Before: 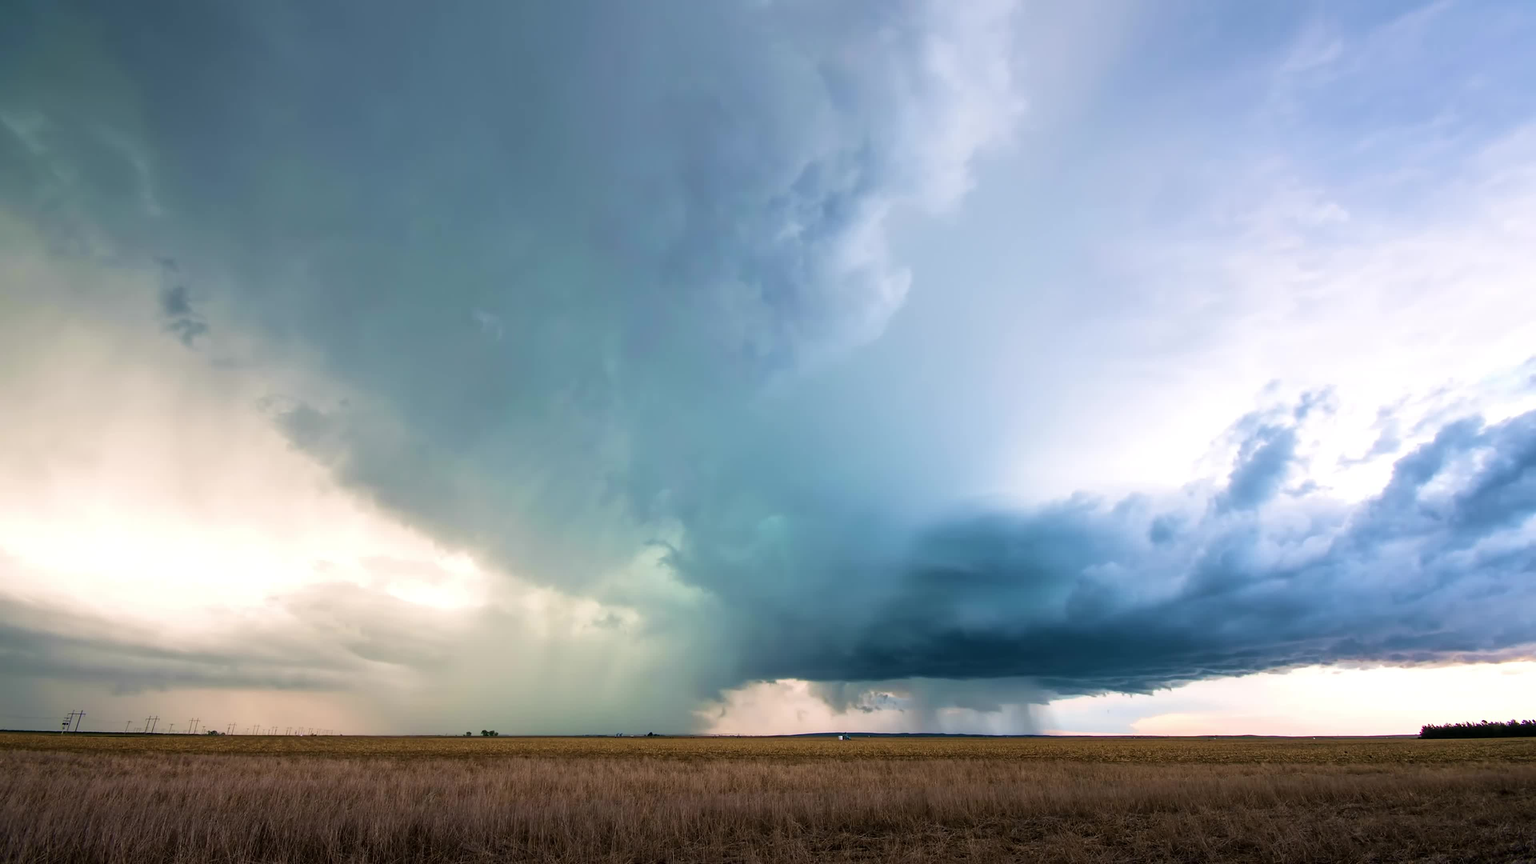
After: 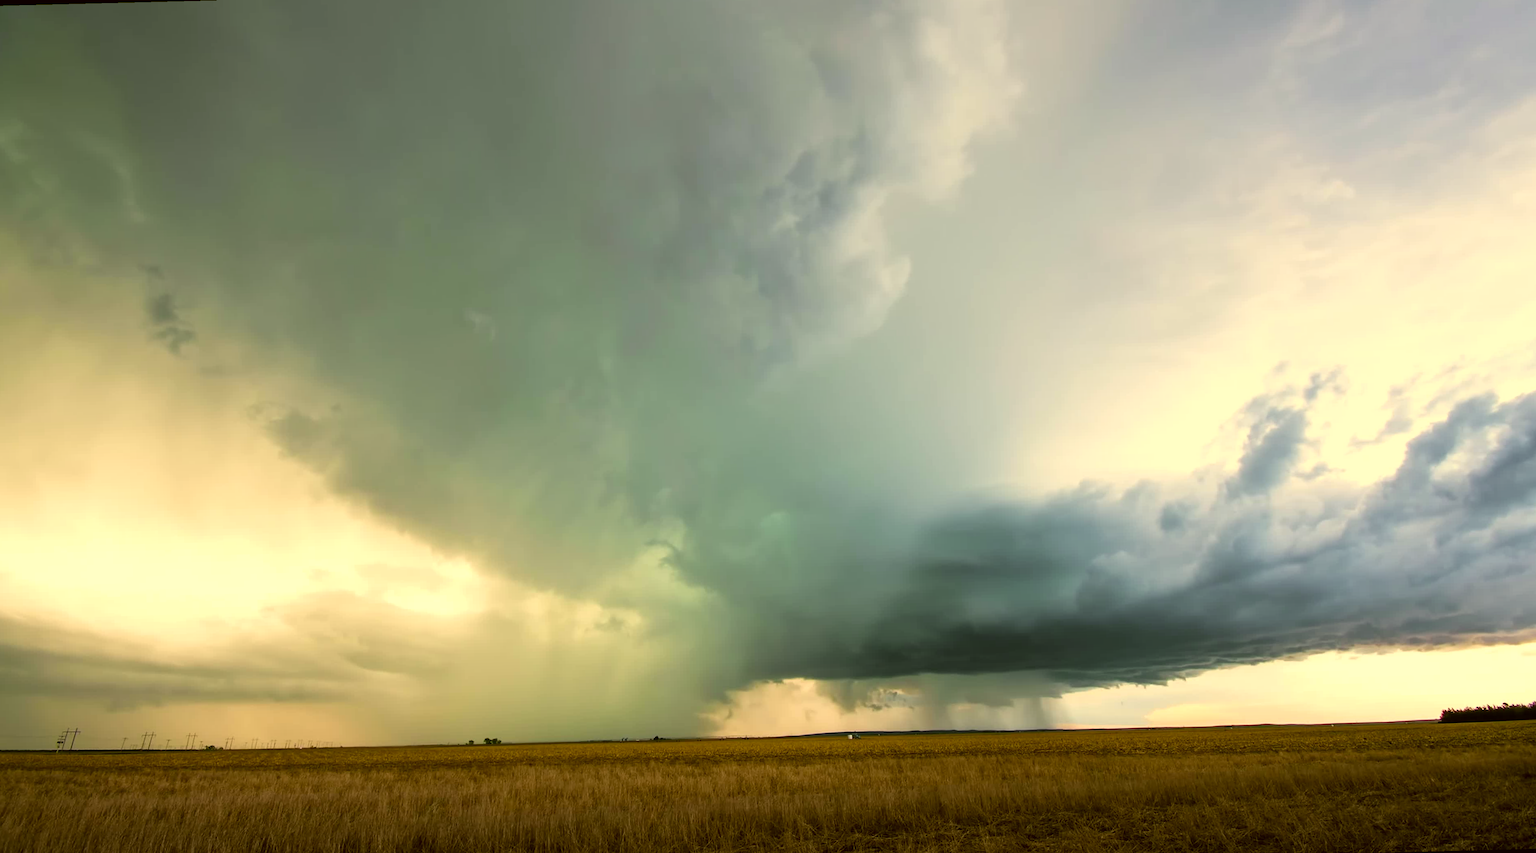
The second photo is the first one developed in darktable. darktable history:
rotate and perspective: rotation -1.42°, crop left 0.016, crop right 0.984, crop top 0.035, crop bottom 0.965
color correction: highlights a* 0.162, highlights b* 29.53, shadows a* -0.162, shadows b* 21.09
